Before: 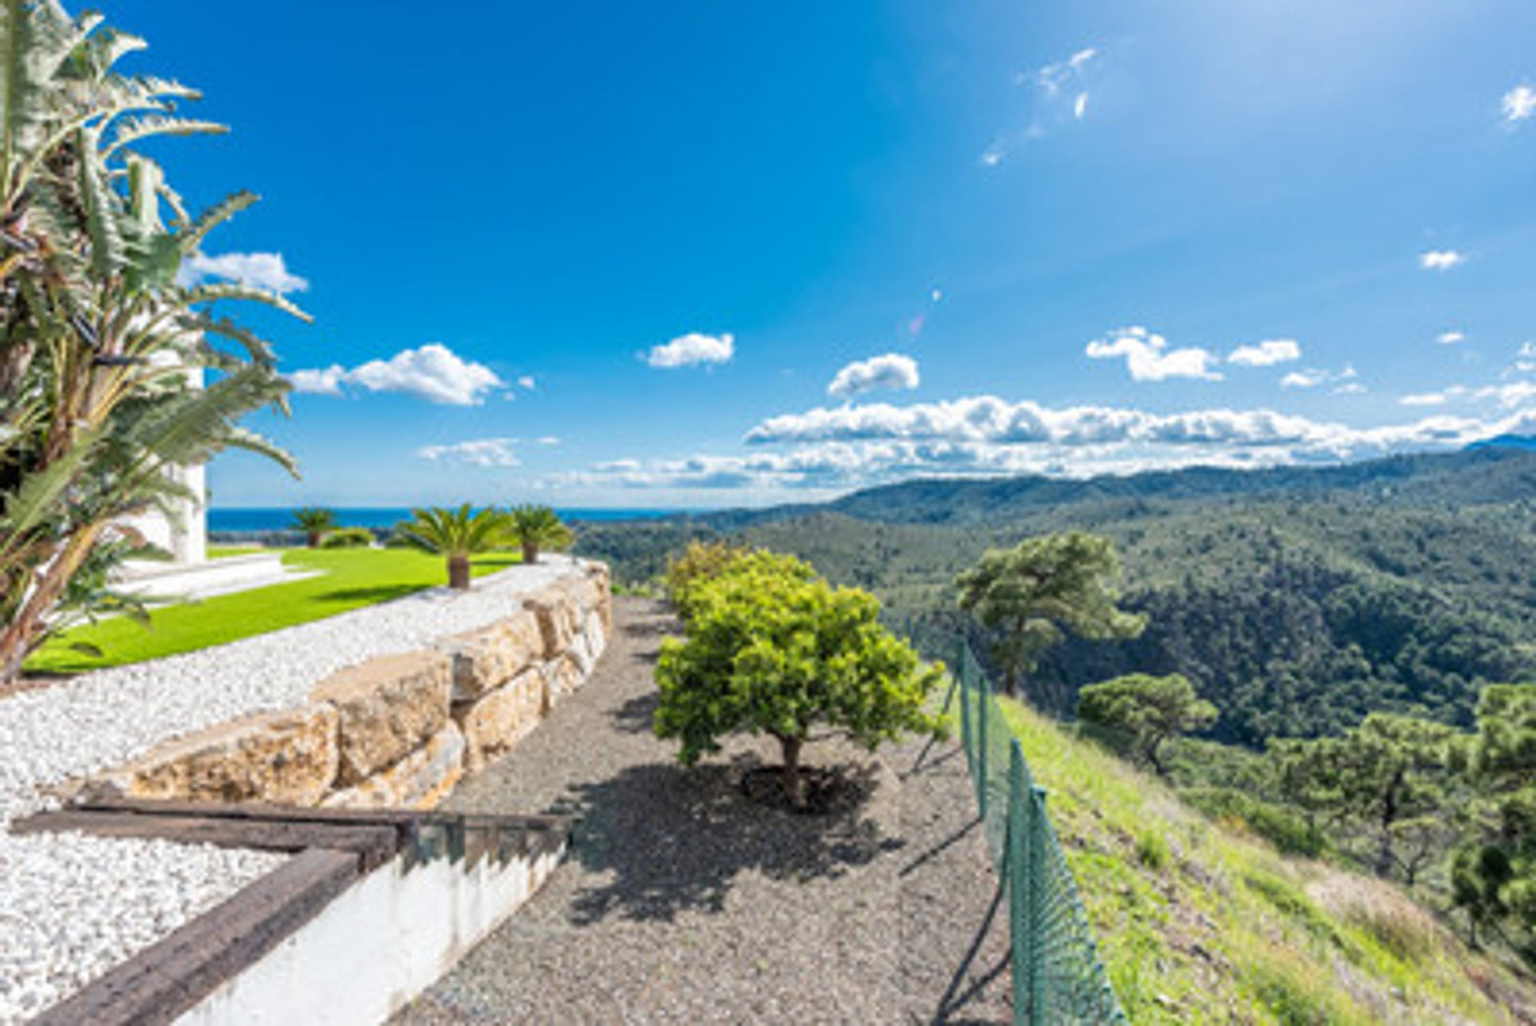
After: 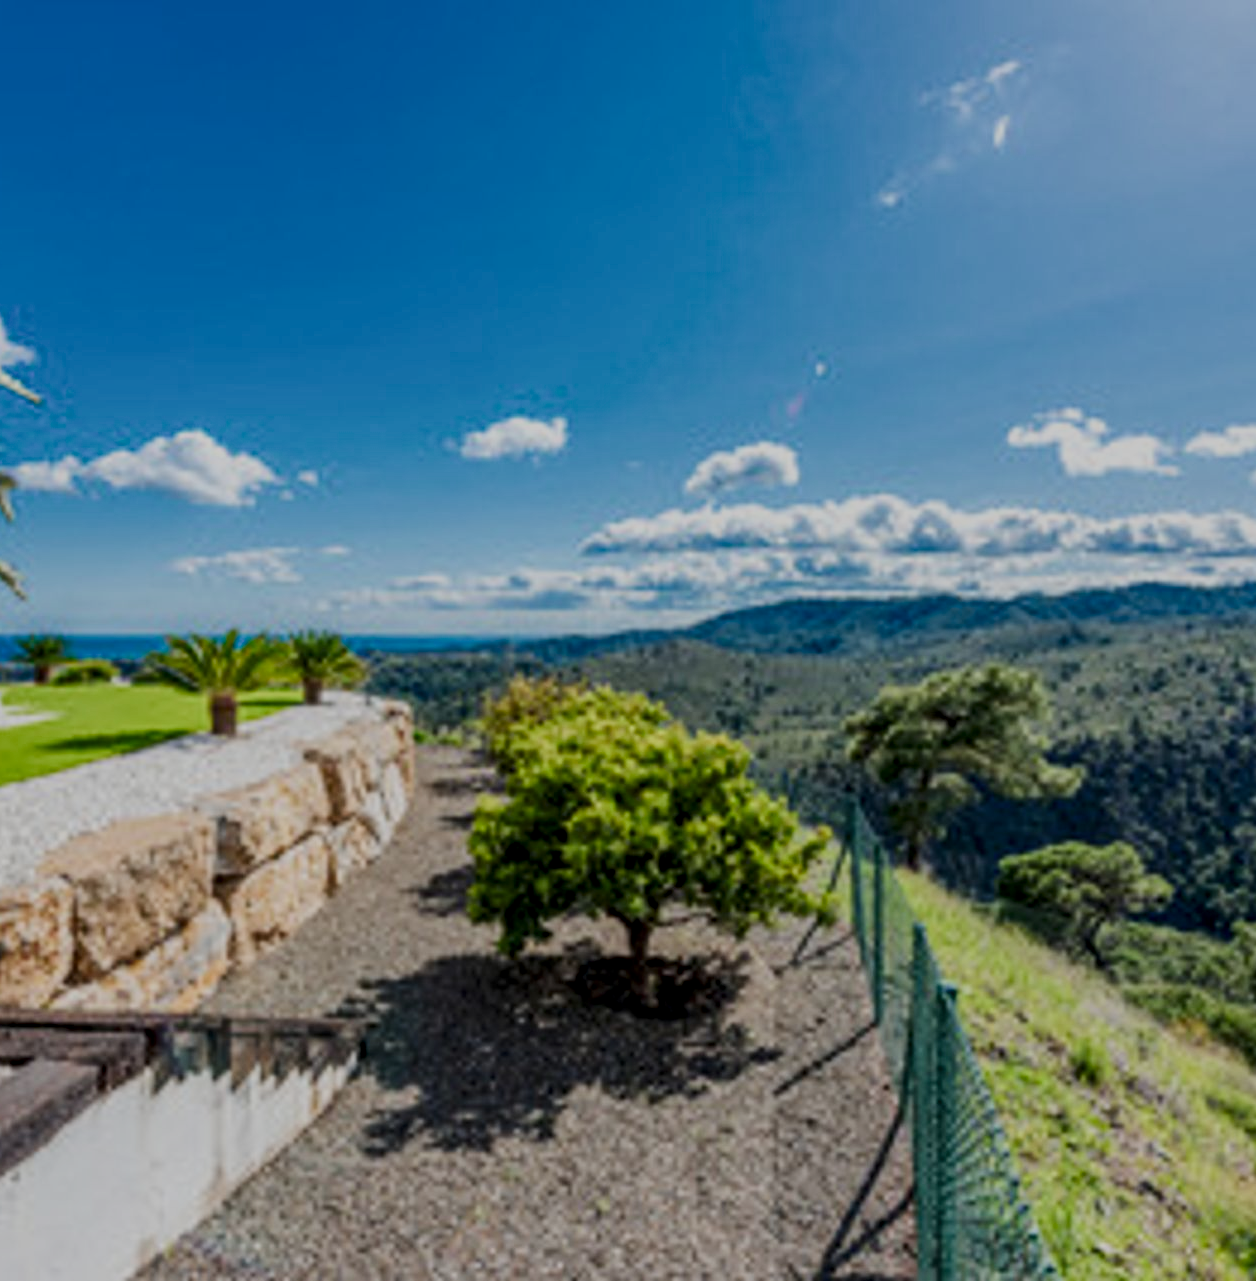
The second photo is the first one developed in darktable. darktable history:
local contrast: on, module defaults
crop and rotate: left 18.23%, right 16.337%
filmic rgb: black relative exposure -7.65 EV, white relative exposure 4.56 EV, hardness 3.61, color science v5 (2021), contrast in shadows safe, contrast in highlights safe
exposure: exposure 0.014 EV, compensate exposure bias true, compensate highlight preservation false
contrast brightness saturation: brightness -0.218, saturation 0.076
